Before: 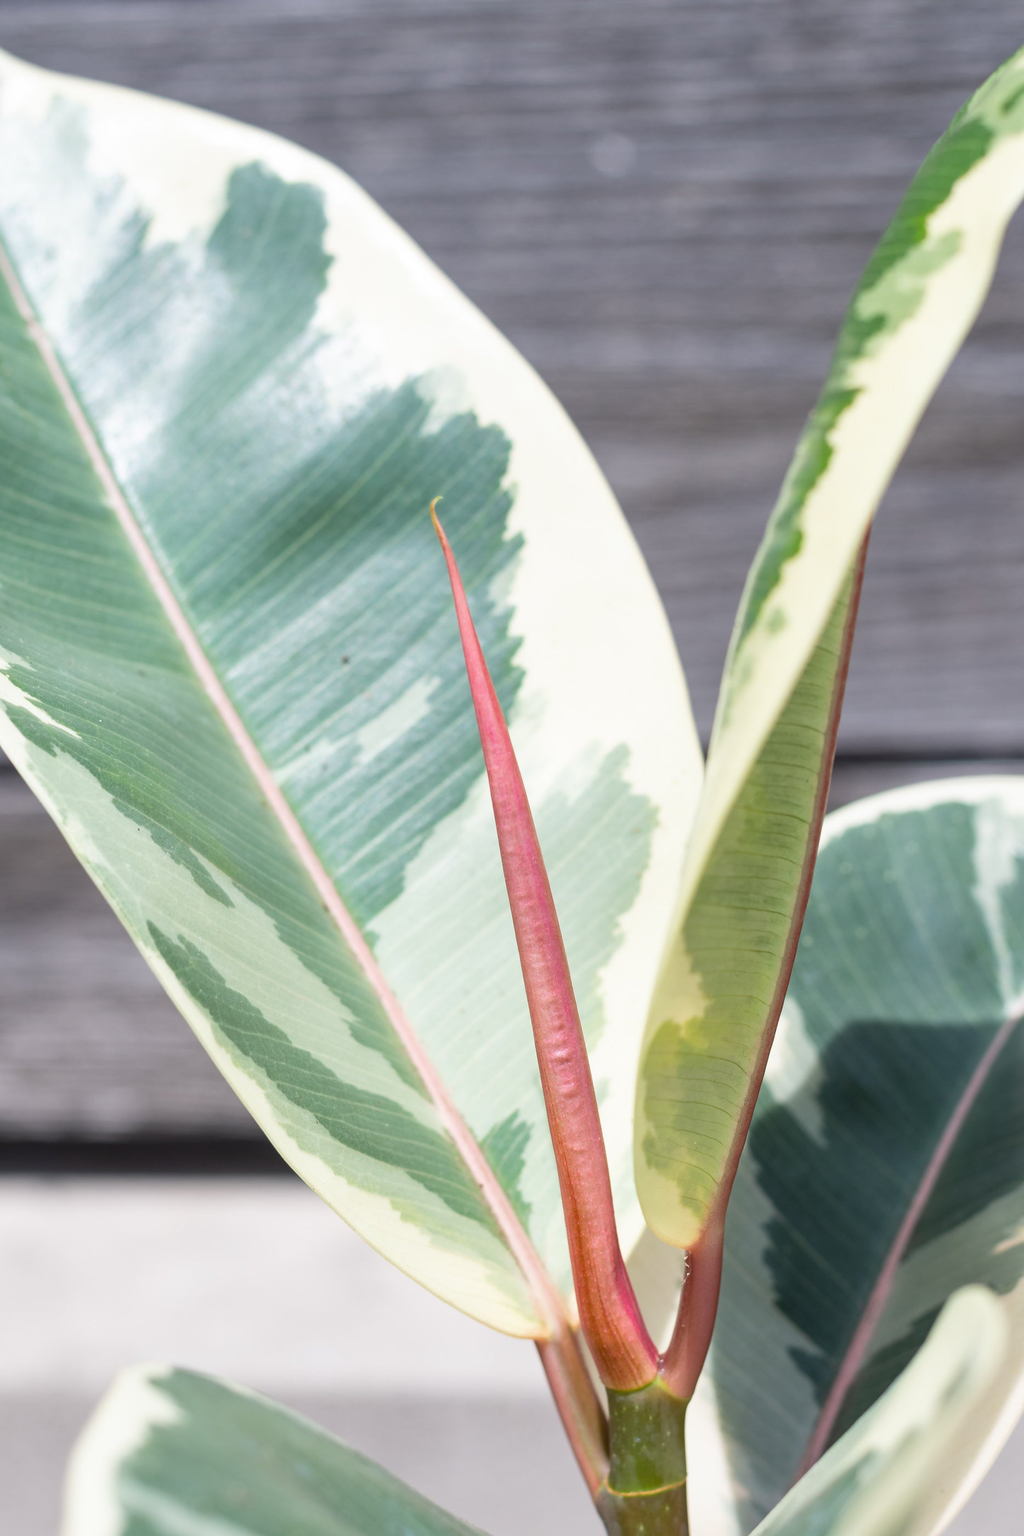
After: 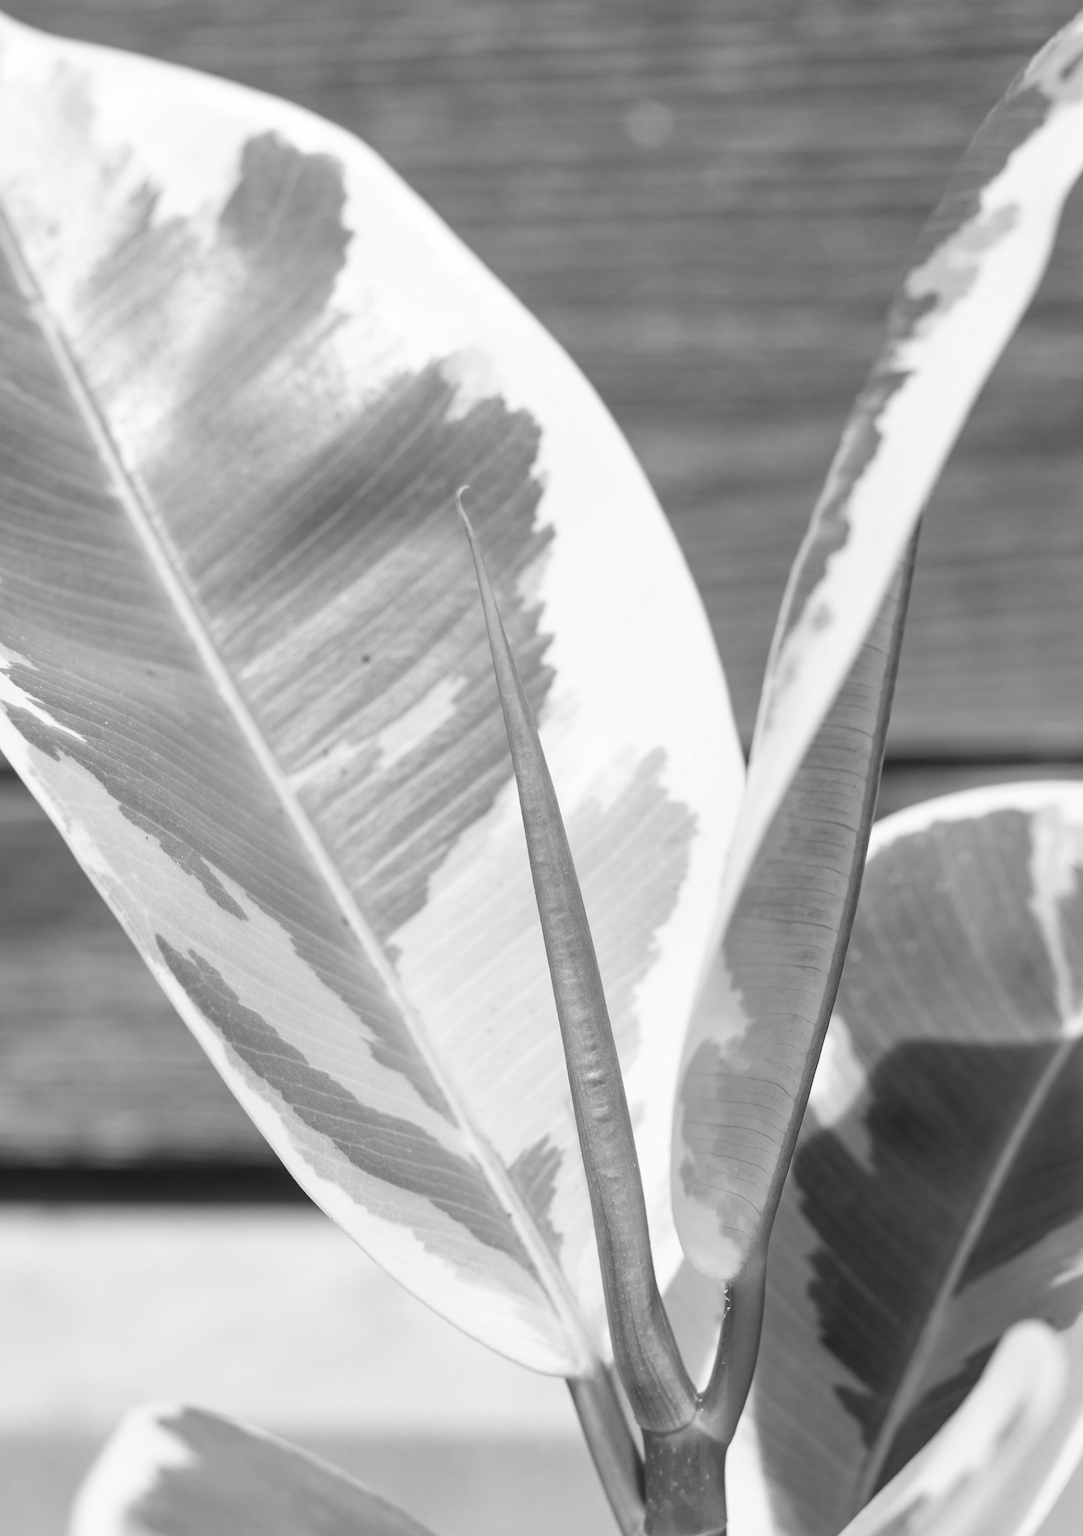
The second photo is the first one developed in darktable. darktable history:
monochrome: a 32, b 64, size 2.3, highlights 1
crop and rotate: top 2.479%, bottom 3.018%
